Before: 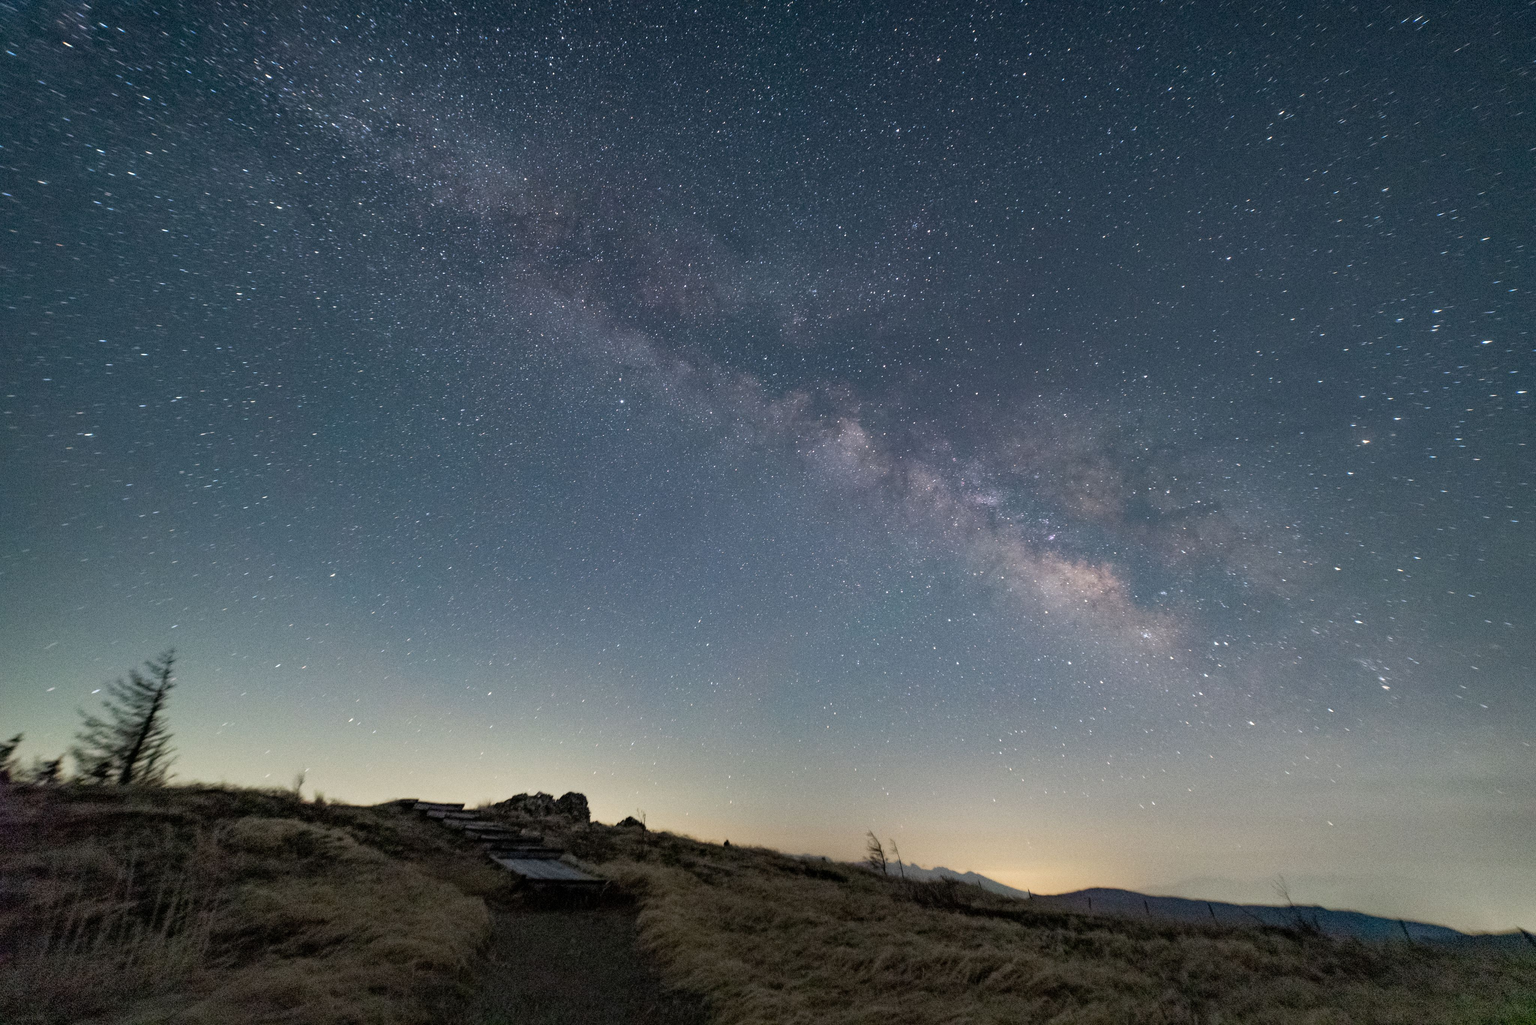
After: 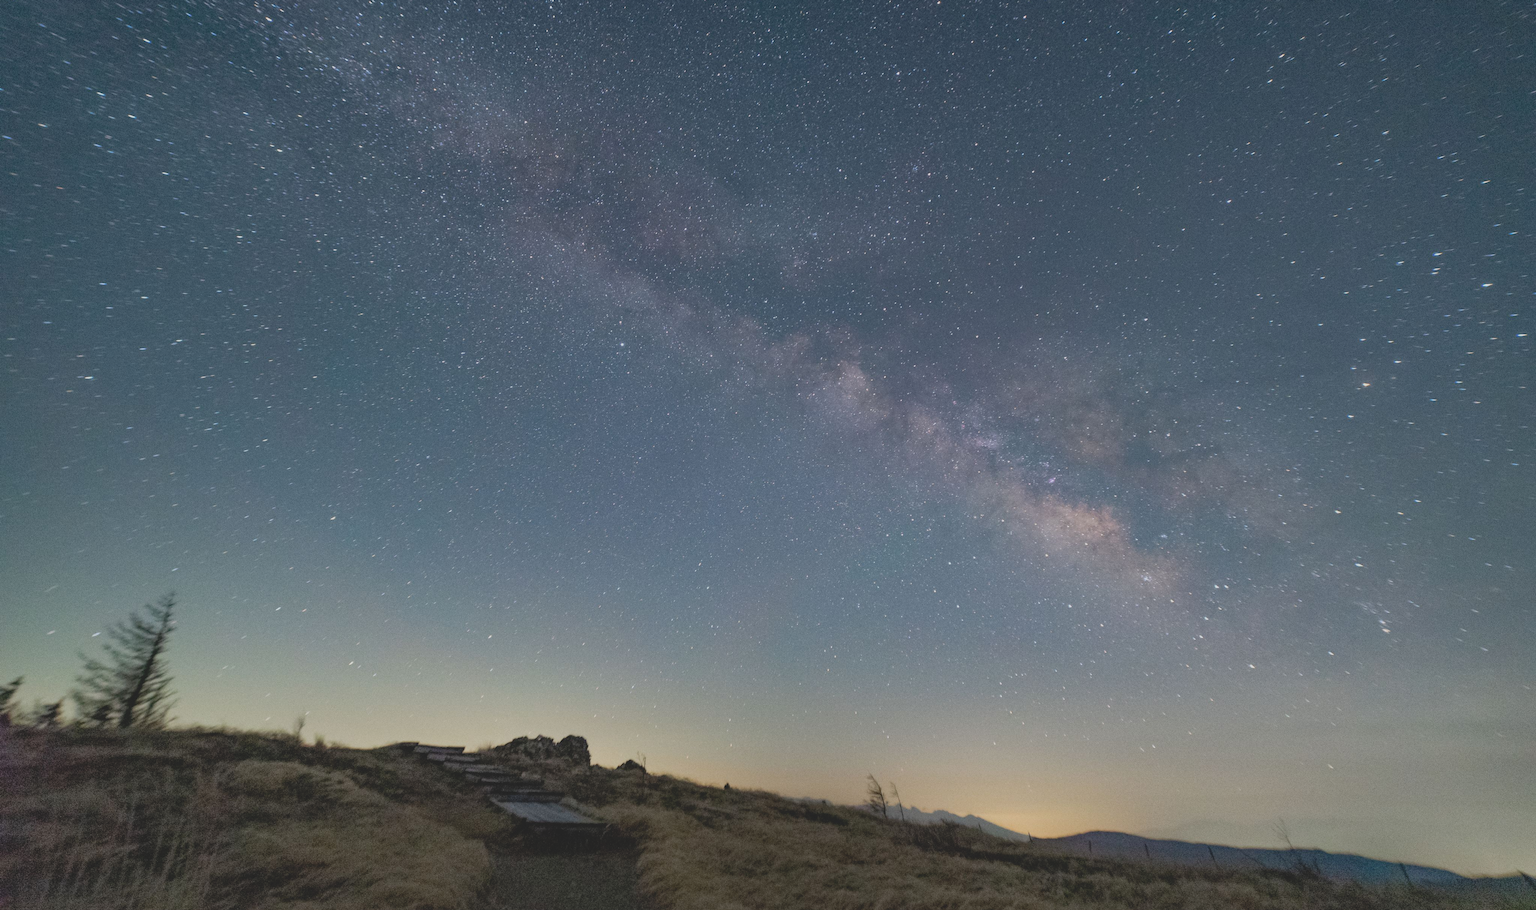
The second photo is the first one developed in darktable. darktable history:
crop and rotate: top 5.609%, bottom 5.609%
contrast brightness saturation: contrast -0.28
tone equalizer: on, module defaults
